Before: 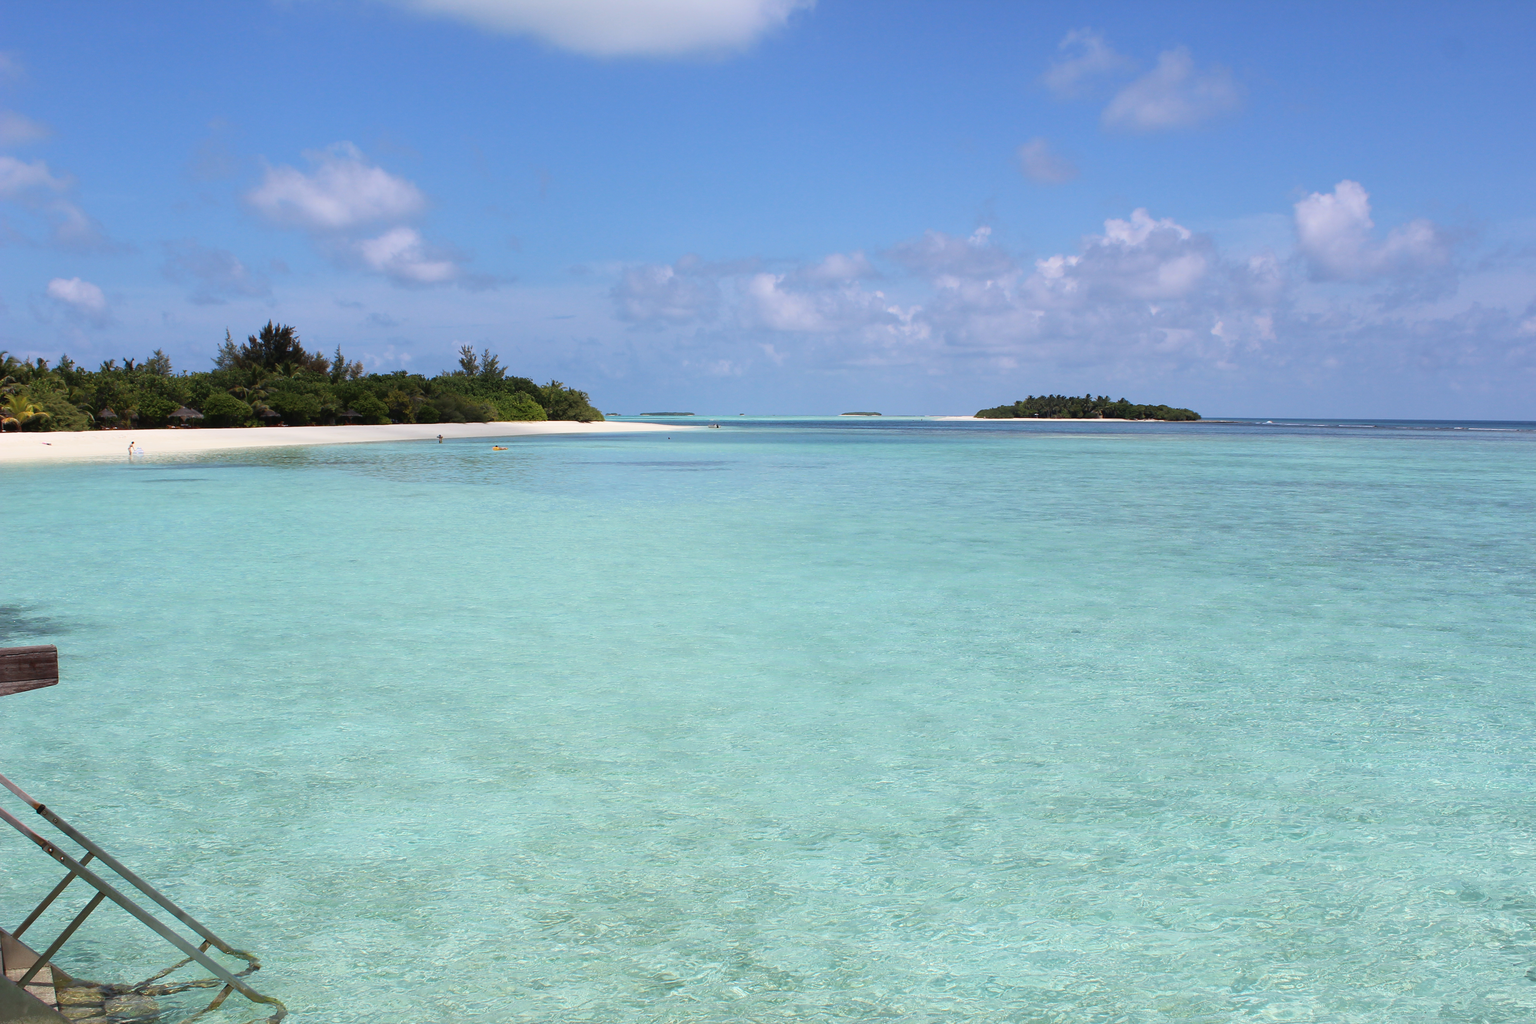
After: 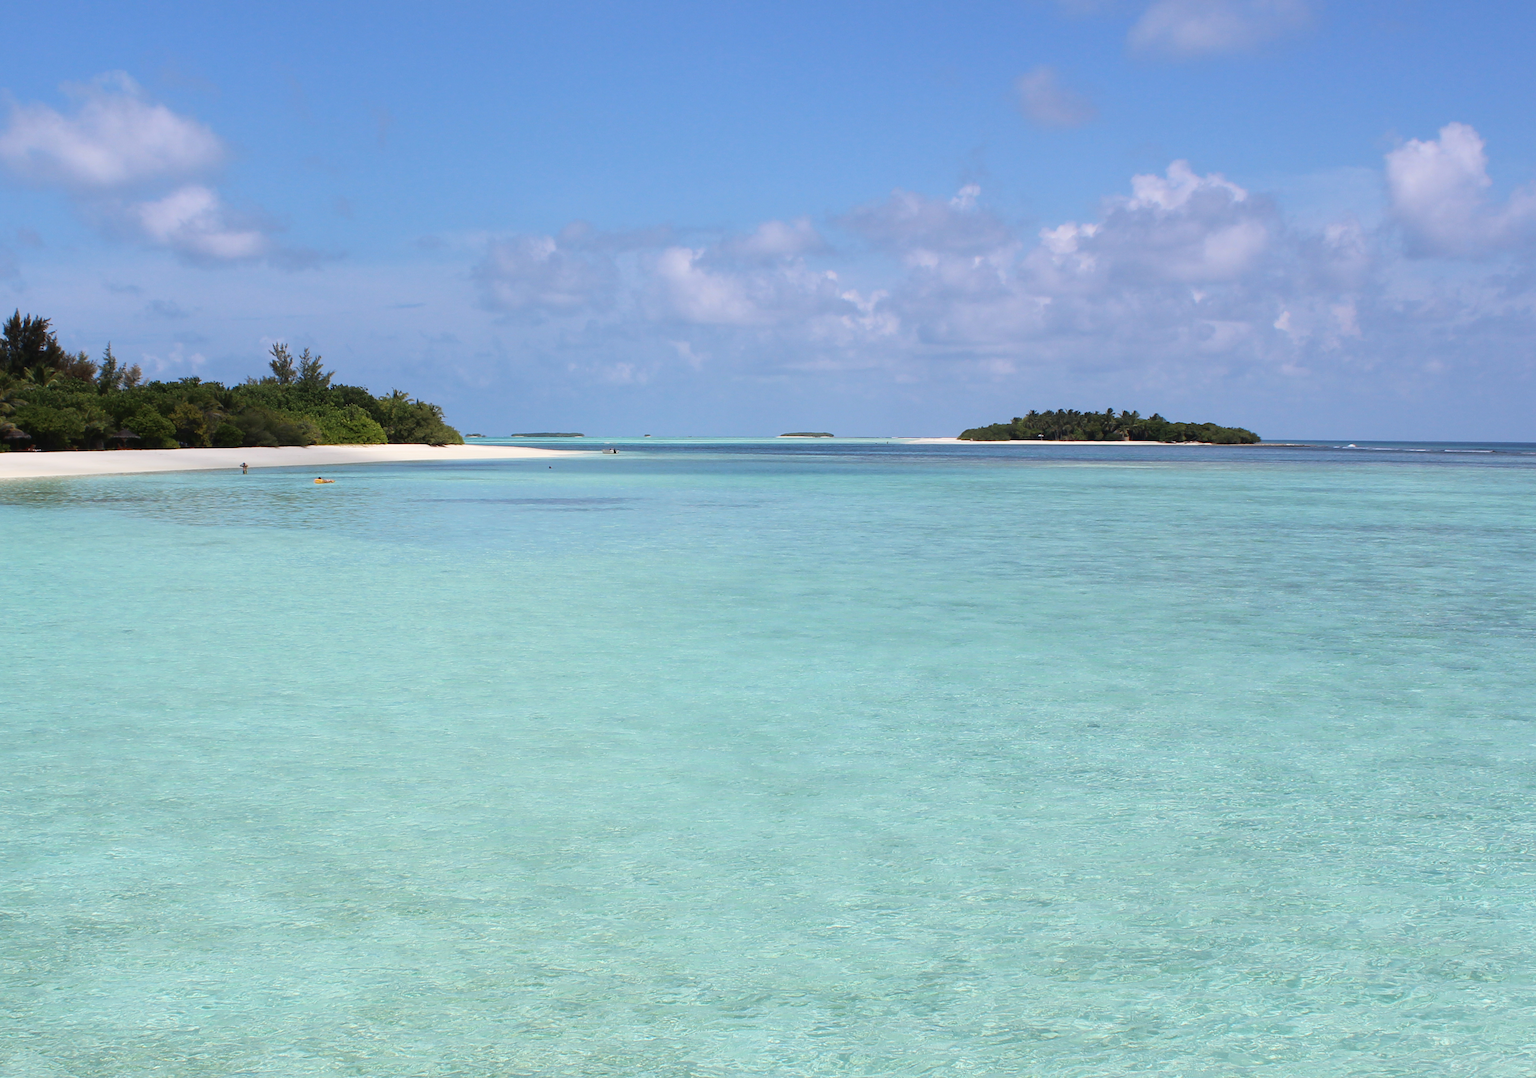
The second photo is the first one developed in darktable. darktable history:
crop: left 16.768%, top 8.653%, right 8.362%, bottom 12.485%
tone equalizer: on, module defaults
